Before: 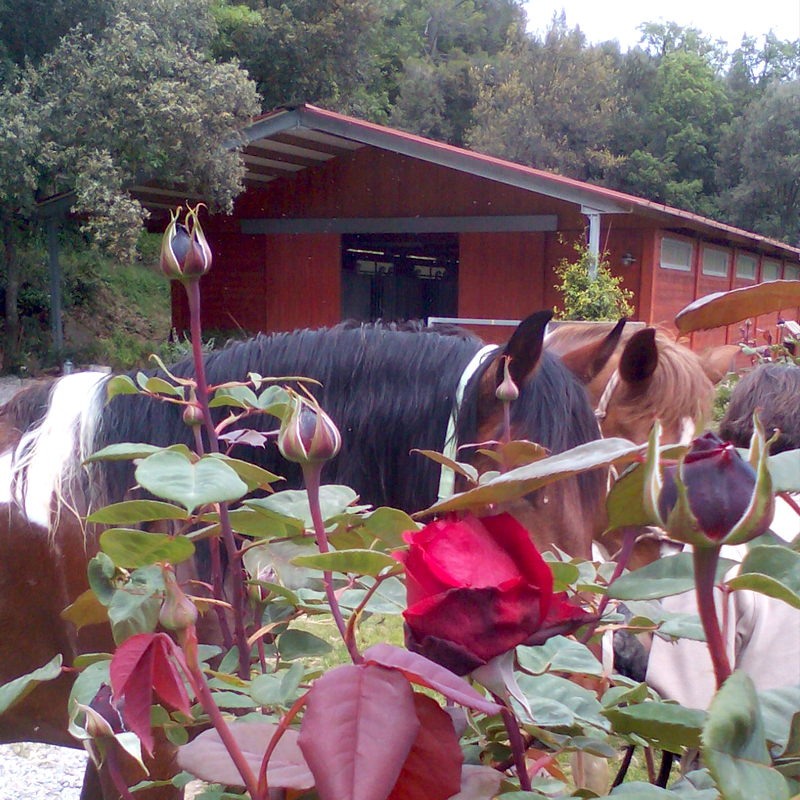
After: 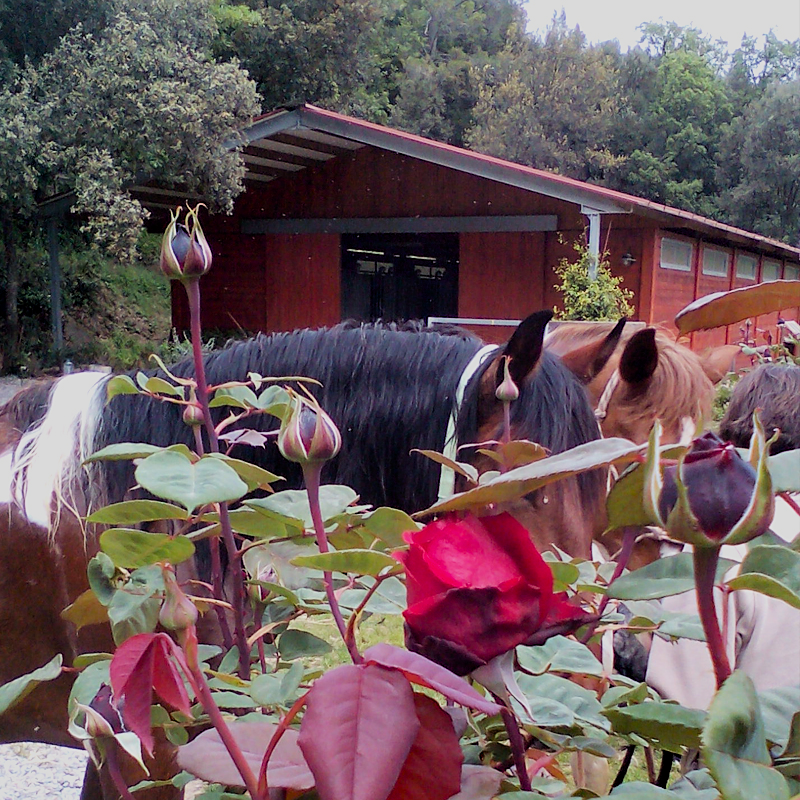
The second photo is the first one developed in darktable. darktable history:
haze removal: compatibility mode true, adaptive false
filmic rgb: middle gray luminance 29.27%, black relative exposure -10.24 EV, white relative exposure 5.5 EV, target black luminance 0%, hardness 3.94, latitude 2.38%, contrast 1.125, highlights saturation mix 5.54%, shadows ↔ highlights balance 14.74%, iterations of high-quality reconstruction 0
sharpen: radius 1.854, amount 0.409, threshold 1.391
